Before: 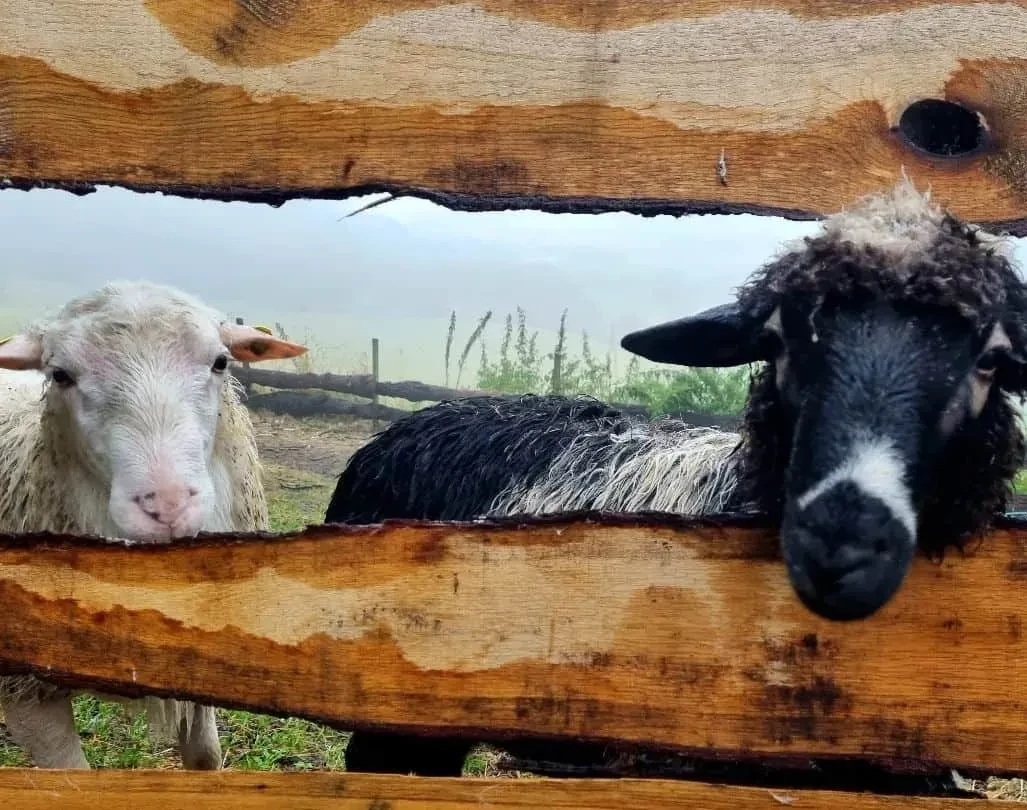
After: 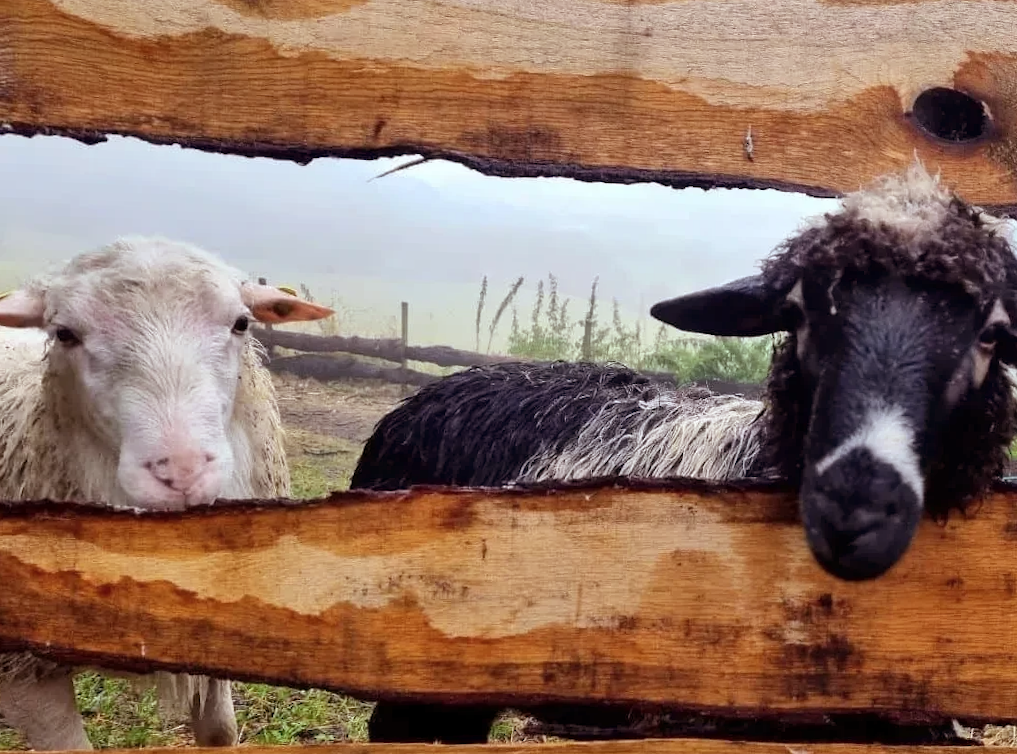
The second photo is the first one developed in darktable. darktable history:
rgb levels: mode RGB, independent channels, levels [[0, 0.474, 1], [0, 0.5, 1], [0, 0.5, 1]]
rotate and perspective: rotation 0.679°, lens shift (horizontal) 0.136, crop left 0.009, crop right 0.991, crop top 0.078, crop bottom 0.95
color zones: curves: ch1 [(0, 0.469) (0.01, 0.469) (0.12, 0.446) (0.248, 0.469) (0.5, 0.5) (0.748, 0.5) (0.99, 0.469) (1, 0.469)]
